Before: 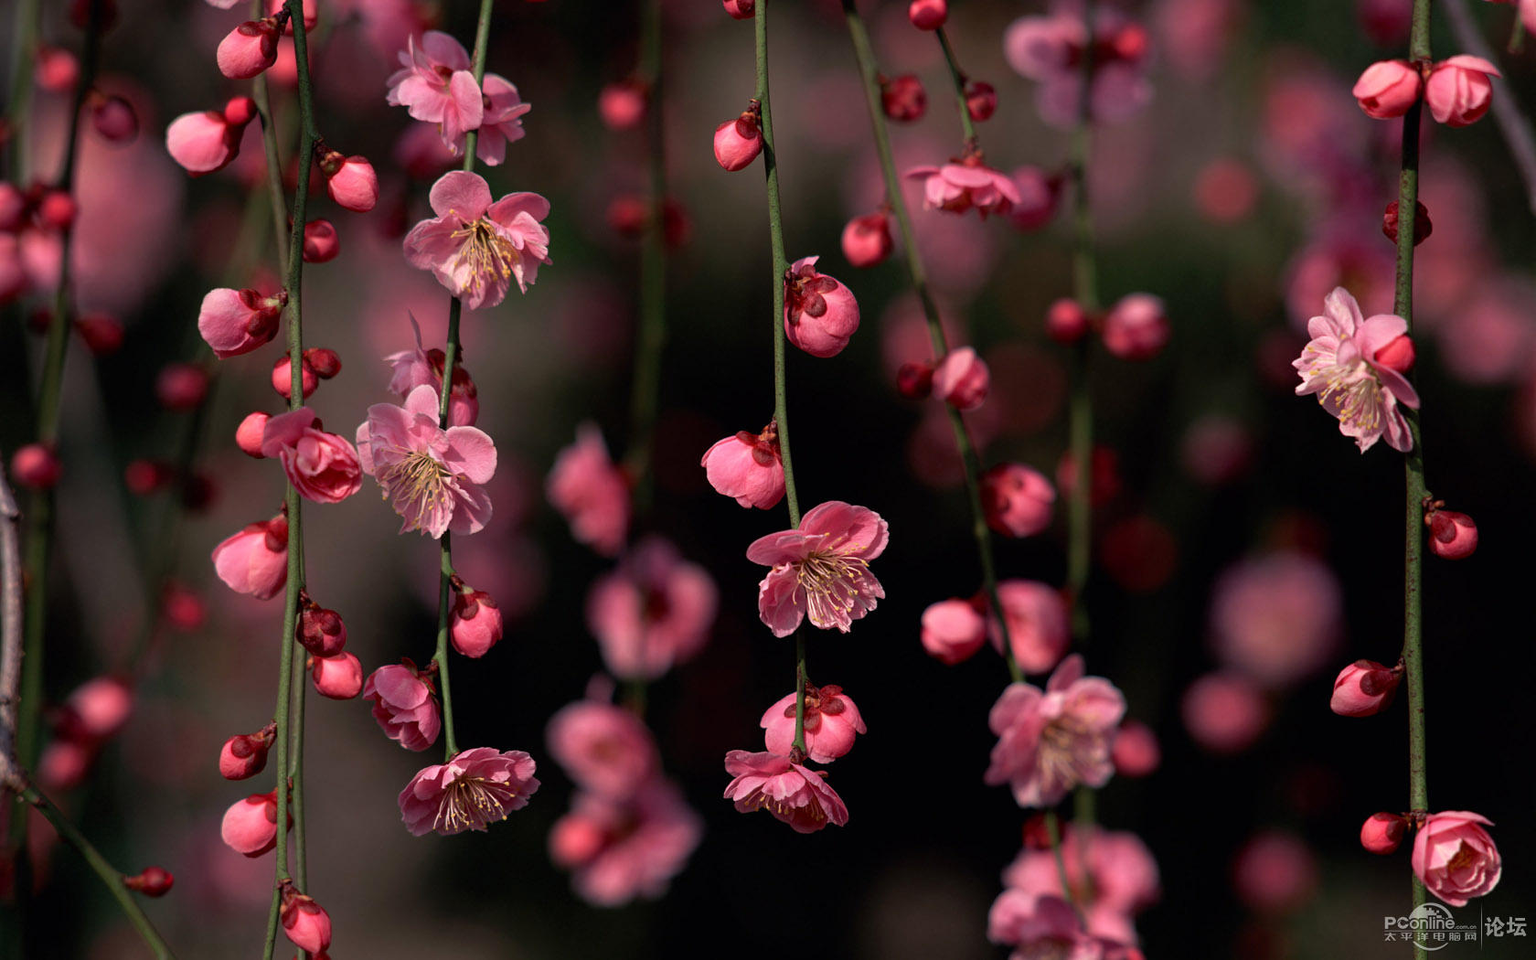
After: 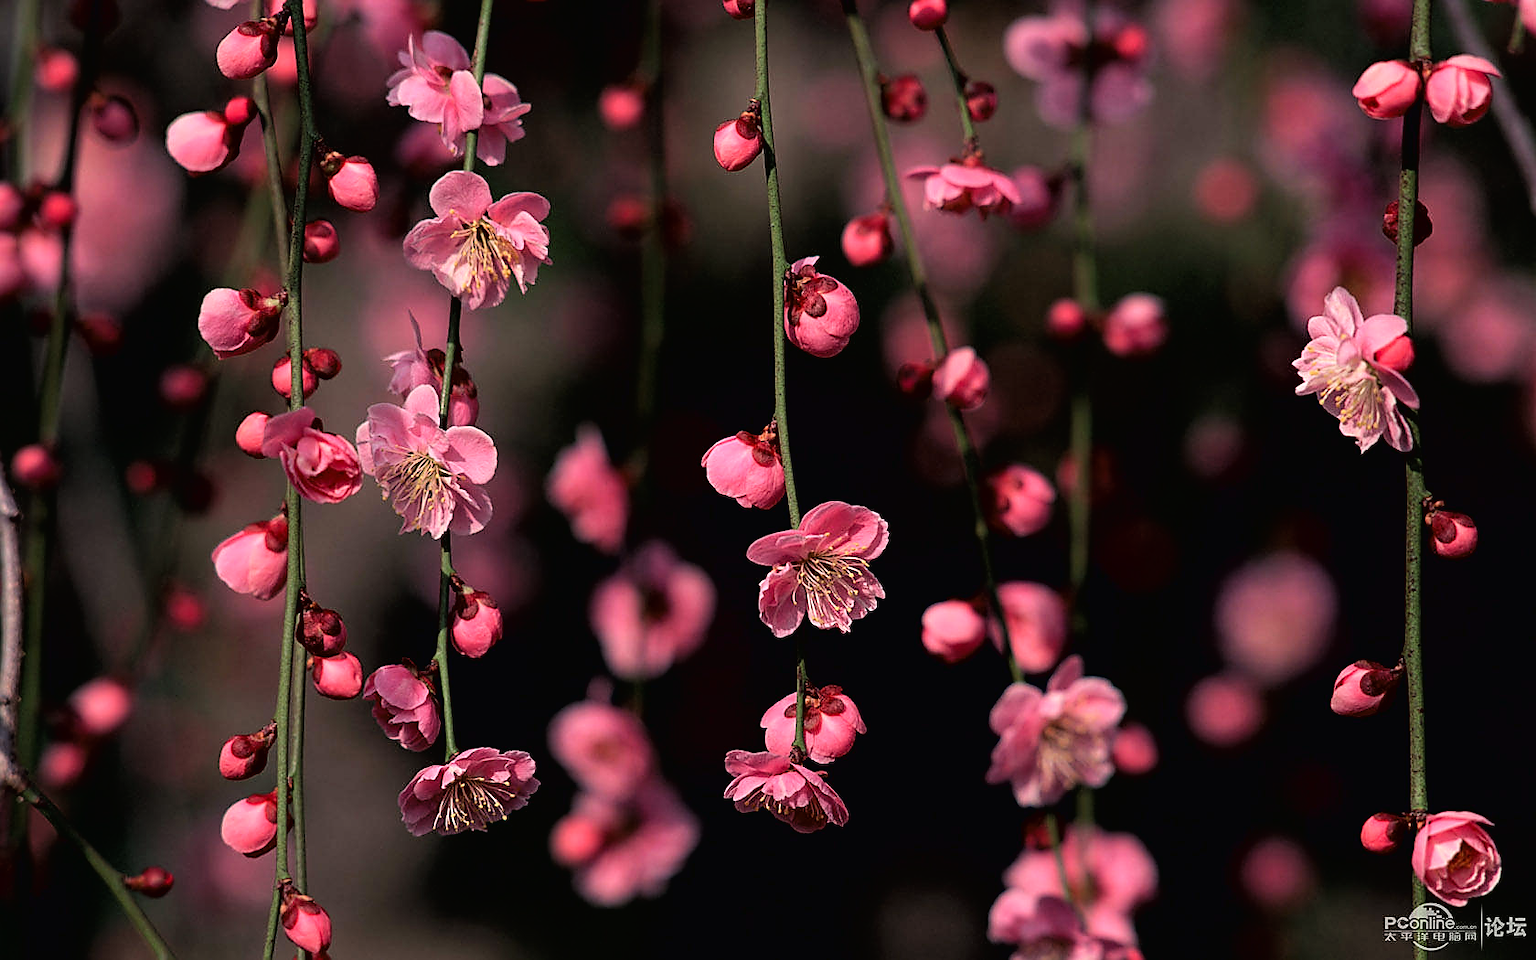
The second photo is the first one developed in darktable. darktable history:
sharpen: radius 1.353, amount 1.255, threshold 0.748
tone curve: curves: ch0 [(0, 0.013) (0.054, 0.018) (0.205, 0.197) (0.289, 0.309) (0.382, 0.437) (0.475, 0.552) (0.666, 0.743) (0.791, 0.85) (1, 0.998)]; ch1 [(0, 0) (0.394, 0.338) (0.449, 0.404) (0.499, 0.498) (0.526, 0.528) (0.543, 0.564) (0.589, 0.633) (0.66, 0.687) (0.783, 0.804) (1, 1)]; ch2 [(0, 0) (0.304, 0.31) (0.403, 0.399) (0.441, 0.421) (0.474, 0.466) (0.498, 0.496) (0.524, 0.538) (0.555, 0.584) (0.633, 0.665) (0.7, 0.711) (1, 1)], color space Lab, linked channels, preserve colors none
